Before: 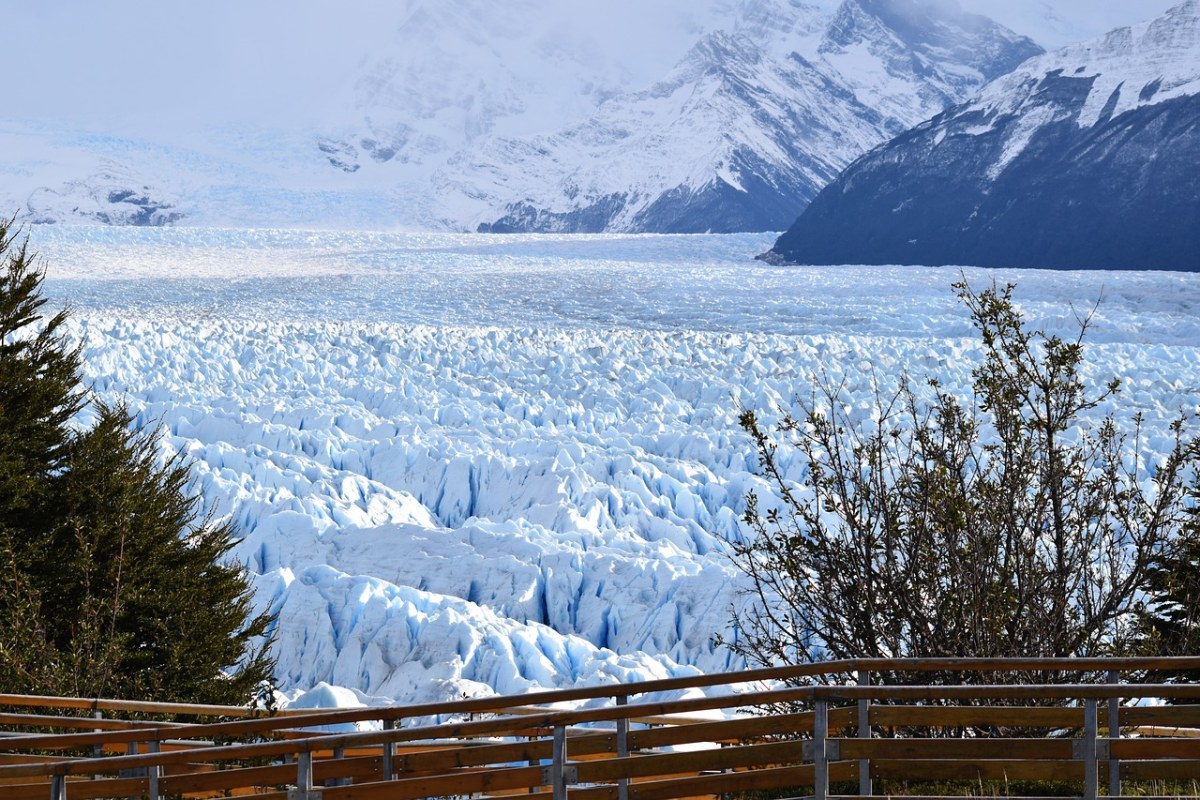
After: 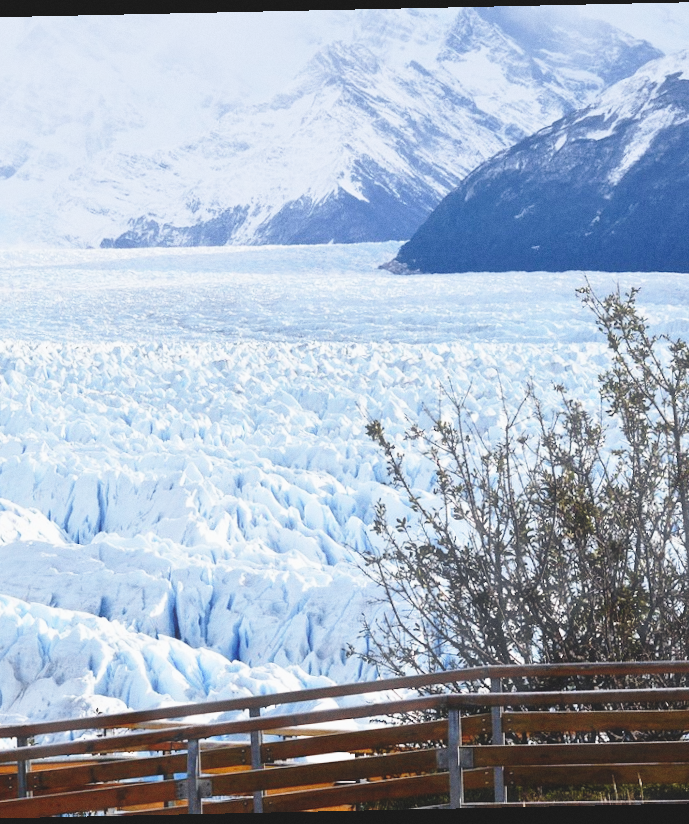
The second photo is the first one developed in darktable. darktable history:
rotate and perspective: rotation -1.24°, automatic cropping off
grain: coarseness 0.09 ISO, strength 16.61%
crop: left 31.458%, top 0%, right 11.876%
haze removal: strength -0.1, adaptive false
exposure: black level correction -0.014, exposure -0.193 EV, compensate highlight preservation false
base curve: curves: ch0 [(0, 0) (0.028, 0.03) (0.121, 0.232) (0.46, 0.748) (0.859, 0.968) (1, 1)], preserve colors none
